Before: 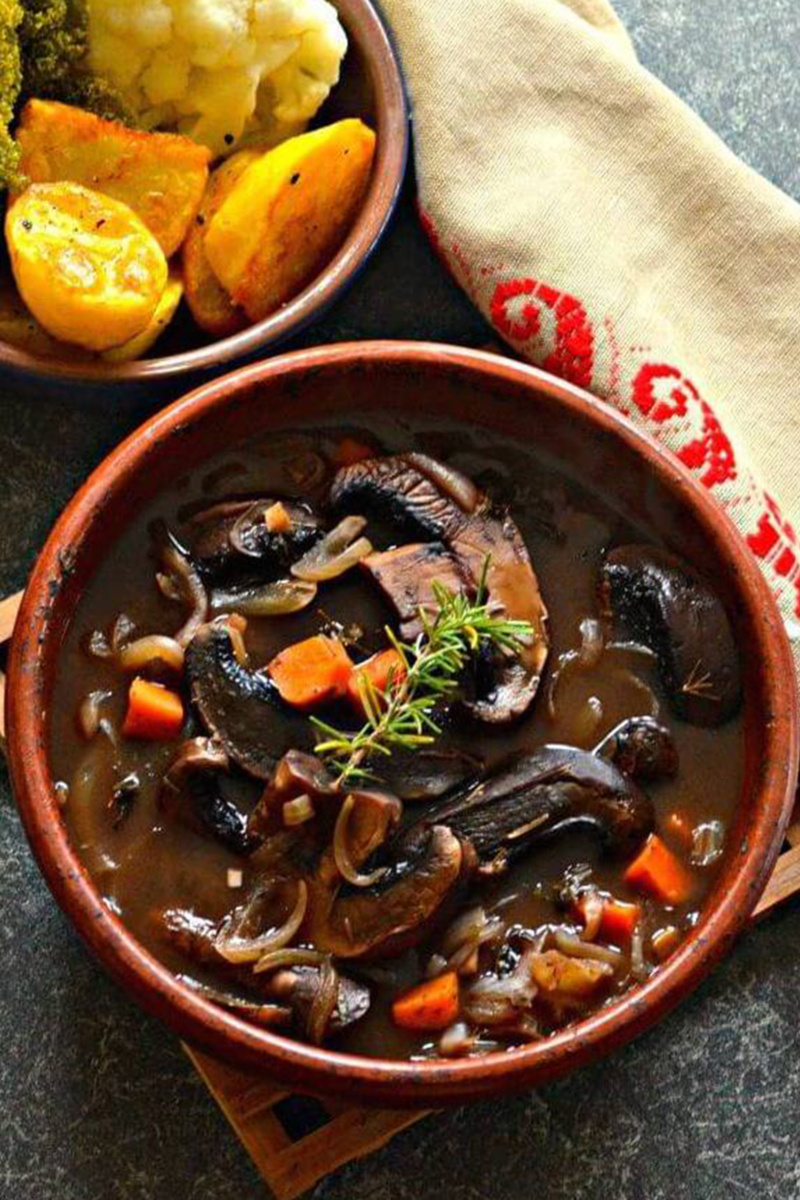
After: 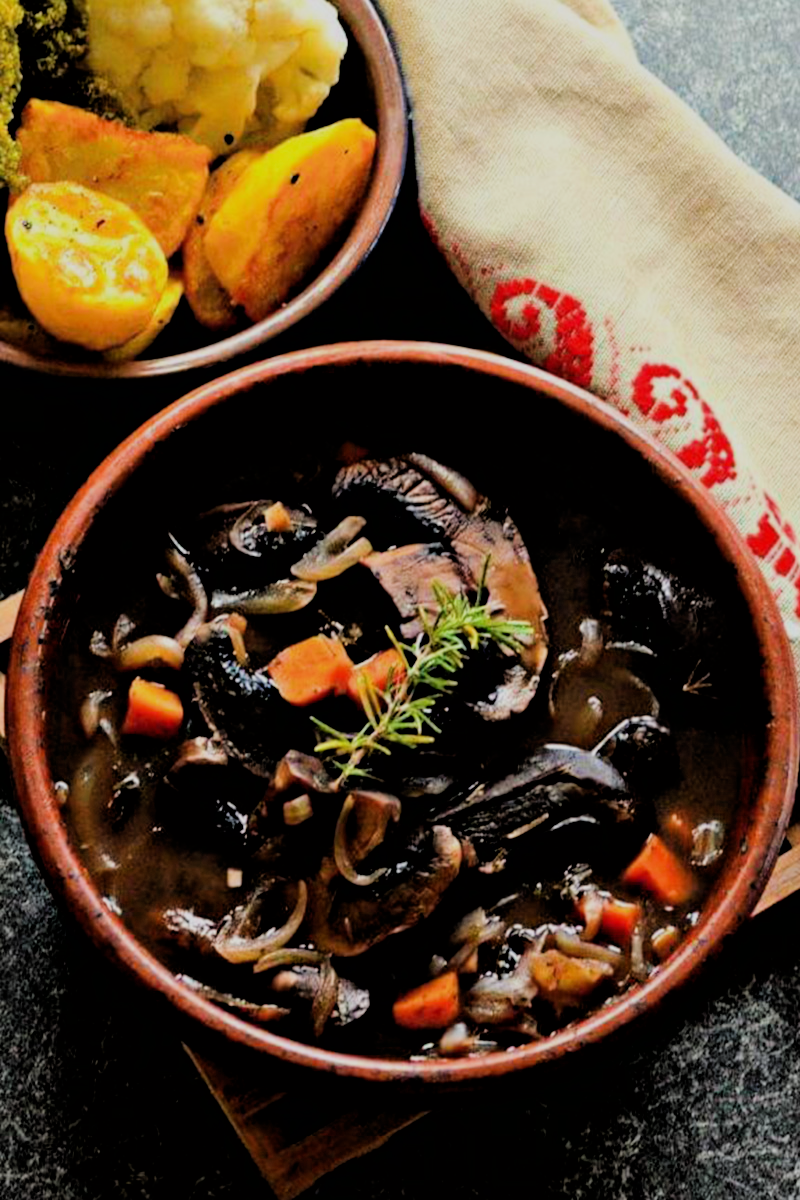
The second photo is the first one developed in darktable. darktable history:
filmic rgb: black relative exposure -2.91 EV, white relative exposure 4.56 EV, hardness 1.72, contrast 1.262
